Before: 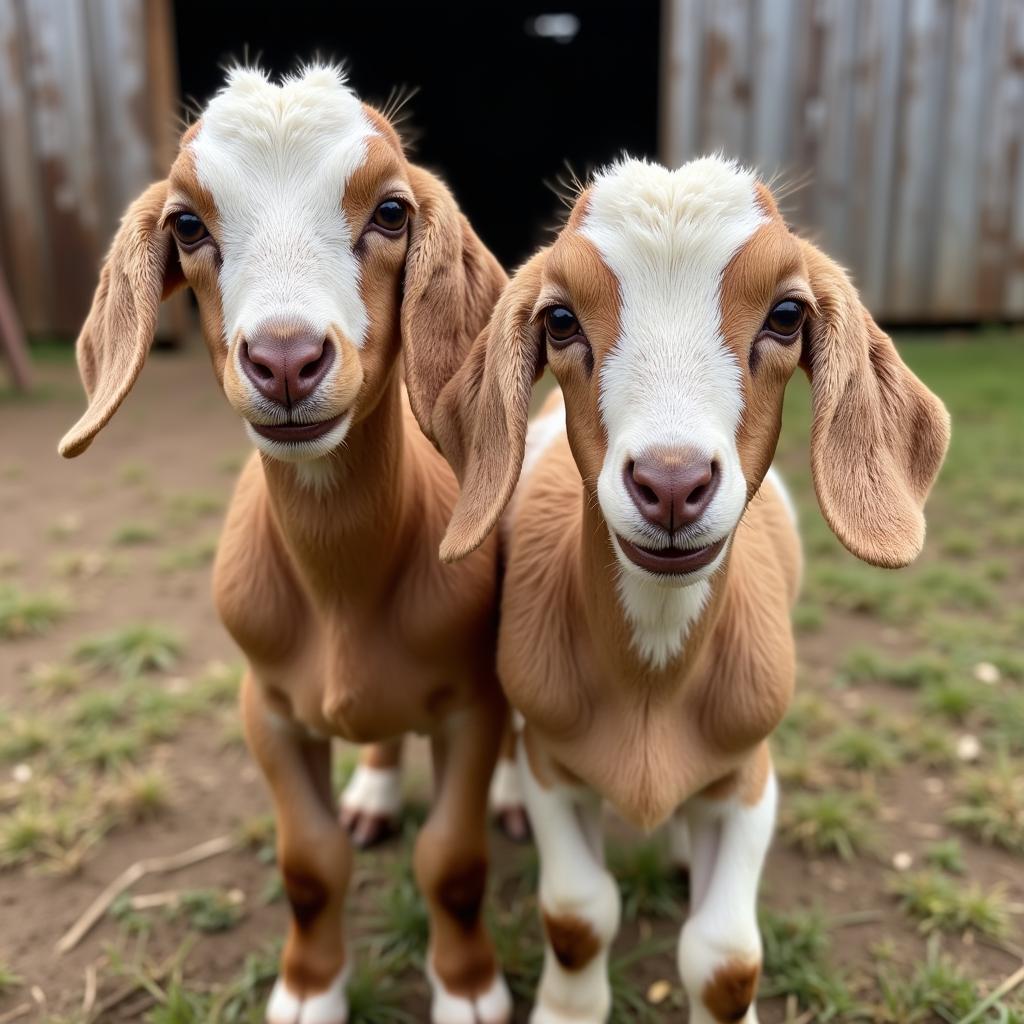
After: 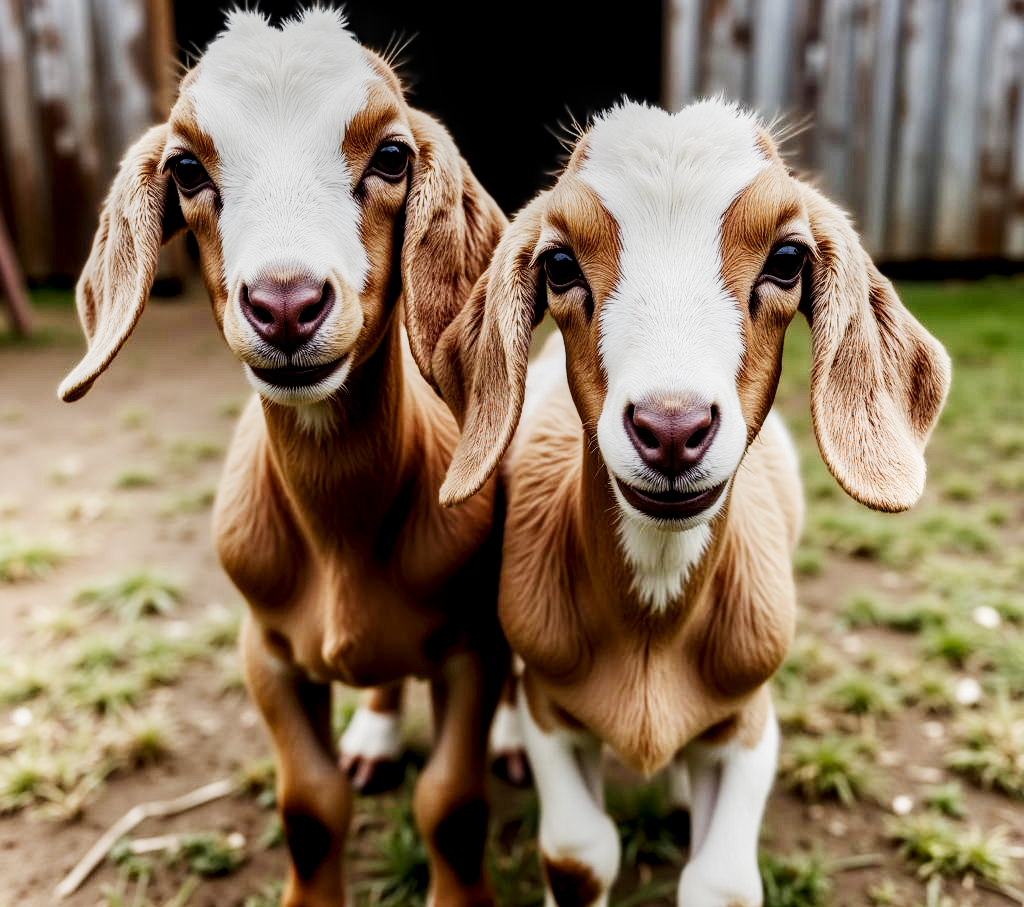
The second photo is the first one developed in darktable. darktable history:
crop and rotate: top 5.564%, bottom 5.847%
shadows and highlights: shadows -20.85, highlights 99.88, soften with gaussian
local contrast: detail 150%
color balance rgb: linear chroma grading › global chroma 15.247%, perceptual saturation grading › global saturation -10.073%, perceptual saturation grading › highlights -25.969%, perceptual saturation grading › shadows 21.186%, perceptual brilliance grading › global brilliance 15.456%, perceptual brilliance grading › shadows -34.959%, global vibrance 20%
filmic rgb: black relative exposure -7.5 EV, white relative exposure 4.99 EV, hardness 3.32, contrast 1.296, preserve chrominance no, color science v5 (2021), contrast in shadows safe, contrast in highlights safe
tone curve: curves: ch0 [(0, 0) (0.822, 0.825) (0.994, 0.955)]; ch1 [(0, 0) (0.226, 0.261) (0.383, 0.397) (0.46, 0.46) (0.498, 0.479) (0.524, 0.523) (0.578, 0.575) (1, 1)]; ch2 [(0, 0) (0.438, 0.456) (0.5, 0.498) (0.547, 0.515) (0.597, 0.58) (0.629, 0.603) (1, 1)], preserve colors none
